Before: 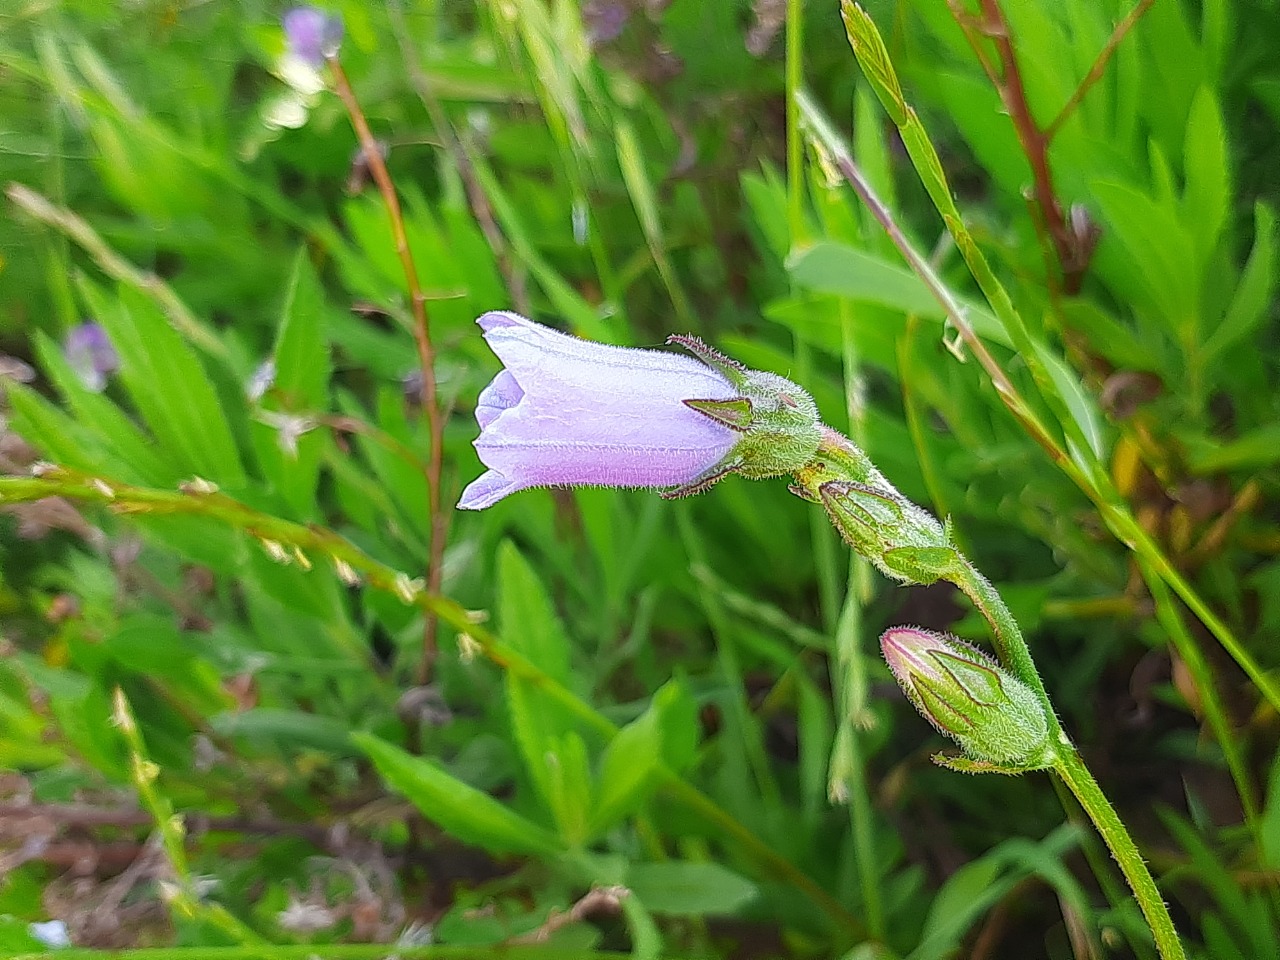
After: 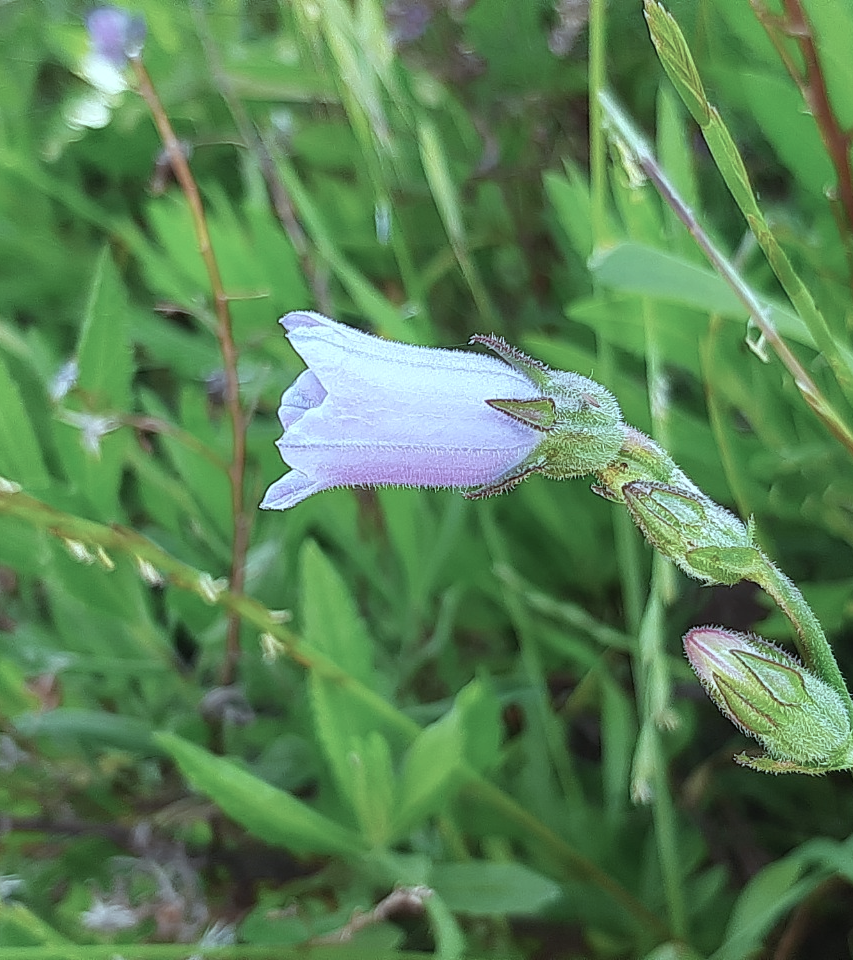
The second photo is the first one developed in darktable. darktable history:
crop: left 15.419%, right 17.914%
color correction: highlights a* -12.64, highlights b* -18.1, saturation 0.7
